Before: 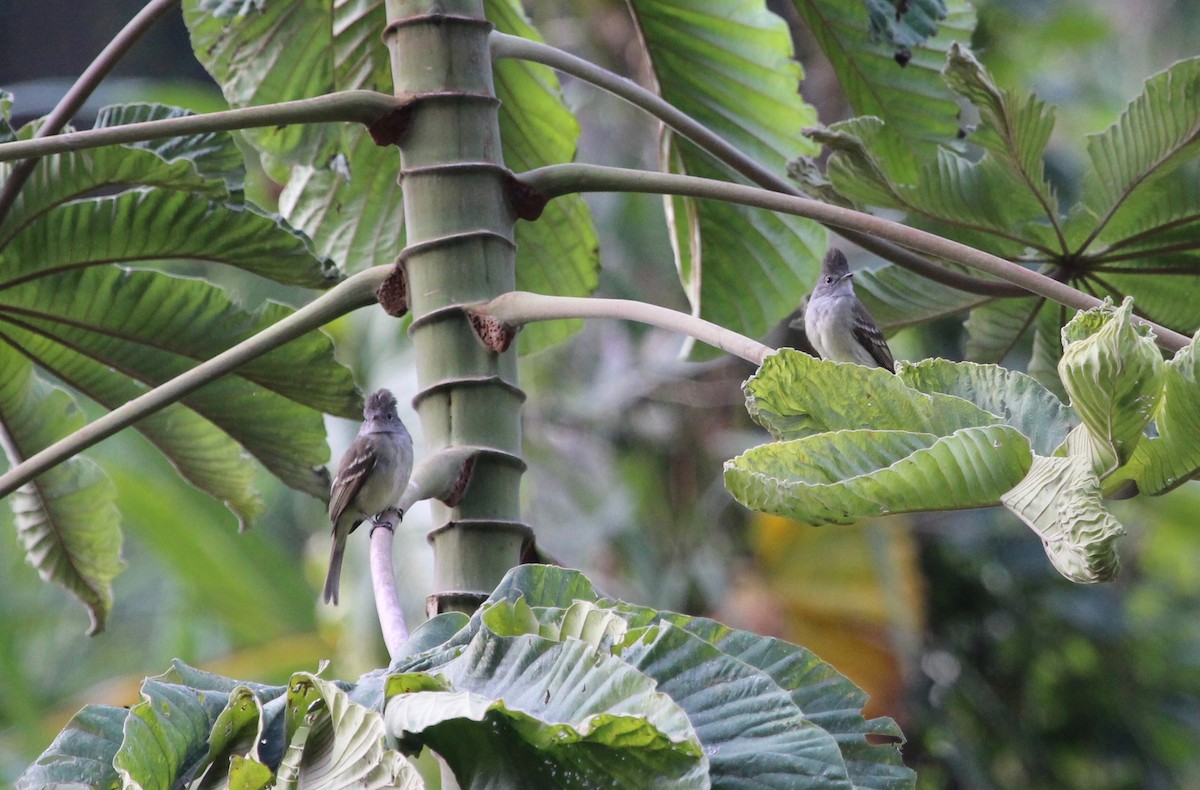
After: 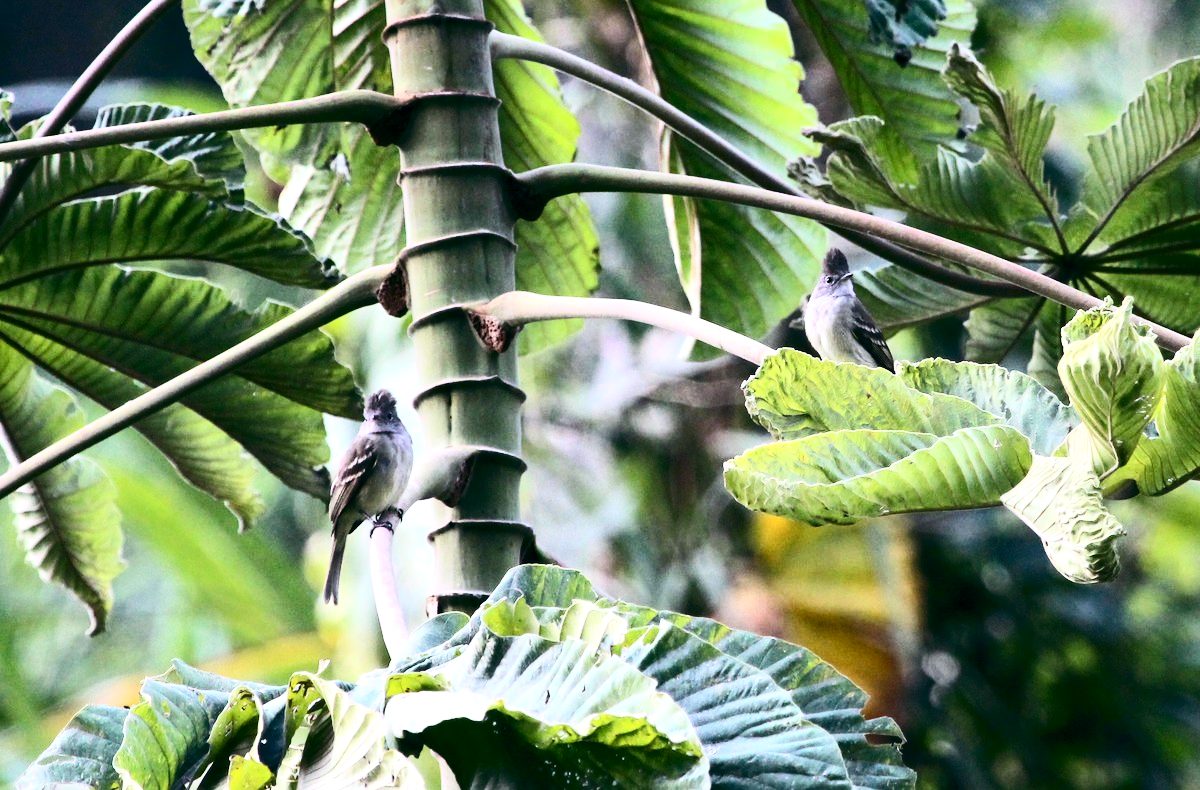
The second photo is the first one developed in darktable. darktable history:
color balance rgb: shadows lift › chroma 1.351%, shadows lift › hue 260.92°, global offset › luminance -0.345%, global offset › chroma 0.112%, global offset › hue 167.36°, perceptual saturation grading › global saturation 0.017%, perceptual saturation grading › mid-tones 11.364%, global vibrance 31.347%
contrast brightness saturation: contrast 0.376, brightness 0.102
tone equalizer: -8 EV -0.717 EV, -7 EV -0.724 EV, -6 EV -0.562 EV, -5 EV -0.362 EV, -3 EV 0.381 EV, -2 EV 0.6 EV, -1 EV 0.688 EV, +0 EV 0.741 EV, edges refinement/feathering 500, mask exposure compensation -1.57 EV, preserve details no
